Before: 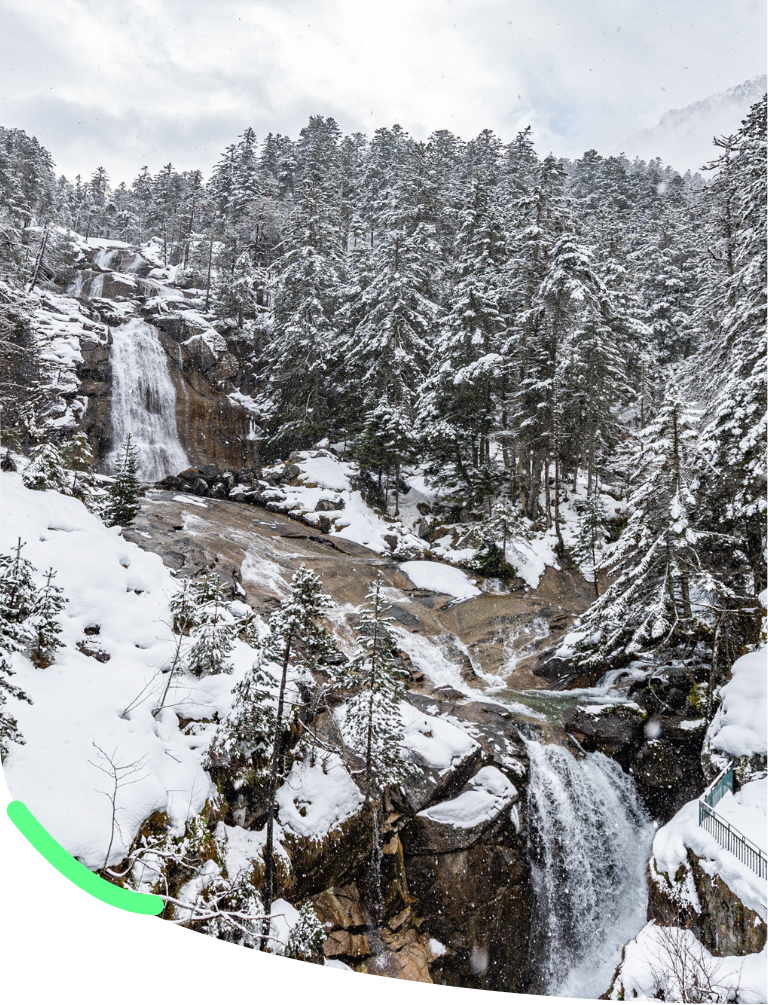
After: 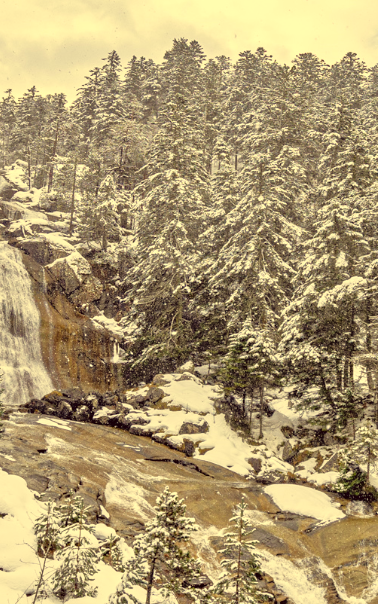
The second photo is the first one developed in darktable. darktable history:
color correction: highlights a* -0.482, highlights b* 40, shadows a* 9.8, shadows b* -0.161
crop: left 17.835%, top 7.675%, right 32.881%, bottom 32.213%
tone equalizer: -7 EV 0.15 EV, -6 EV 0.6 EV, -5 EV 1.15 EV, -4 EV 1.33 EV, -3 EV 1.15 EV, -2 EV 0.6 EV, -1 EV 0.15 EV, mask exposure compensation -0.5 EV
